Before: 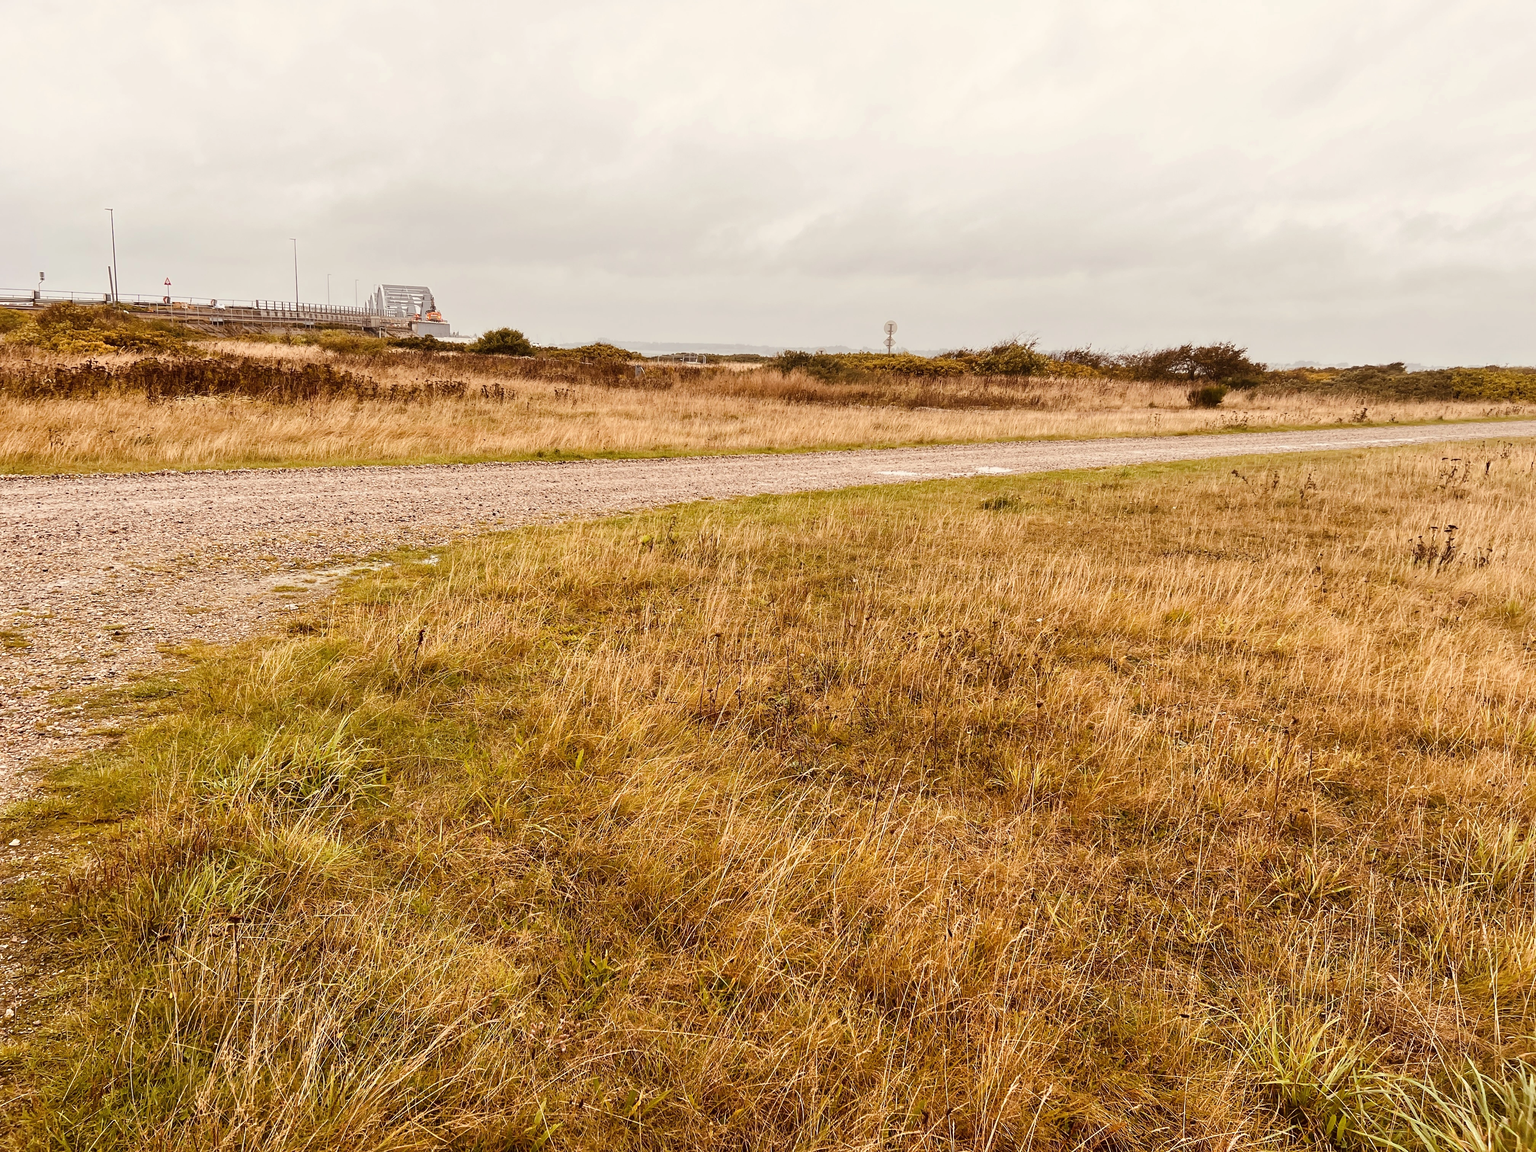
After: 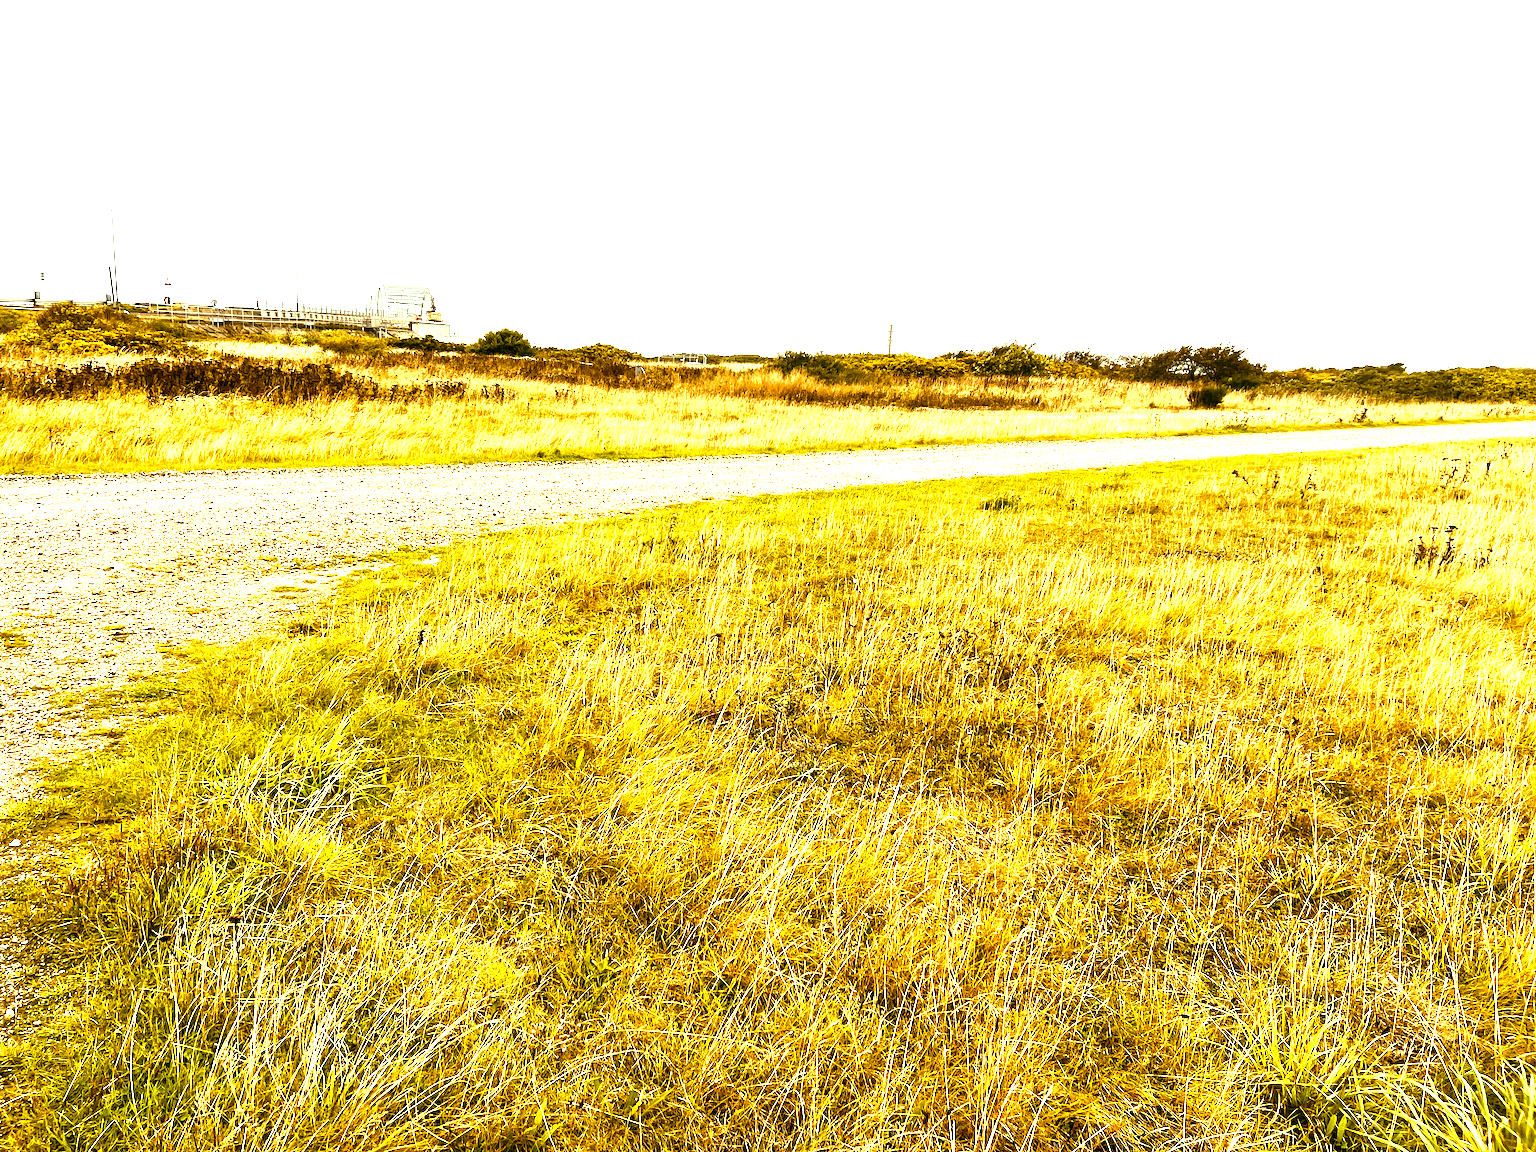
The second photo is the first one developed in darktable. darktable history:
color balance: contrast 6.48%, output saturation 113.3%
exposure: black level correction 0, exposure 0.7 EV, compensate exposure bias true, compensate highlight preservation false
color balance rgb: shadows lift › luminance -7.7%, shadows lift › chroma 2.13%, shadows lift › hue 165.27°, power › luminance -7.77%, power › chroma 1.1%, power › hue 215.88°, highlights gain › luminance 15.15%, highlights gain › chroma 7%, highlights gain › hue 125.57°, global offset › luminance -0.33%, global offset › chroma 0.11%, global offset › hue 165.27°, perceptual saturation grading › global saturation 24.42%, perceptual saturation grading › highlights -24.42%, perceptual saturation grading › mid-tones 24.42%, perceptual saturation grading › shadows 40%, perceptual brilliance grading › global brilliance -5%, perceptual brilliance grading › highlights 24.42%, perceptual brilliance grading › mid-tones 7%, perceptual brilliance grading › shadows -5%
